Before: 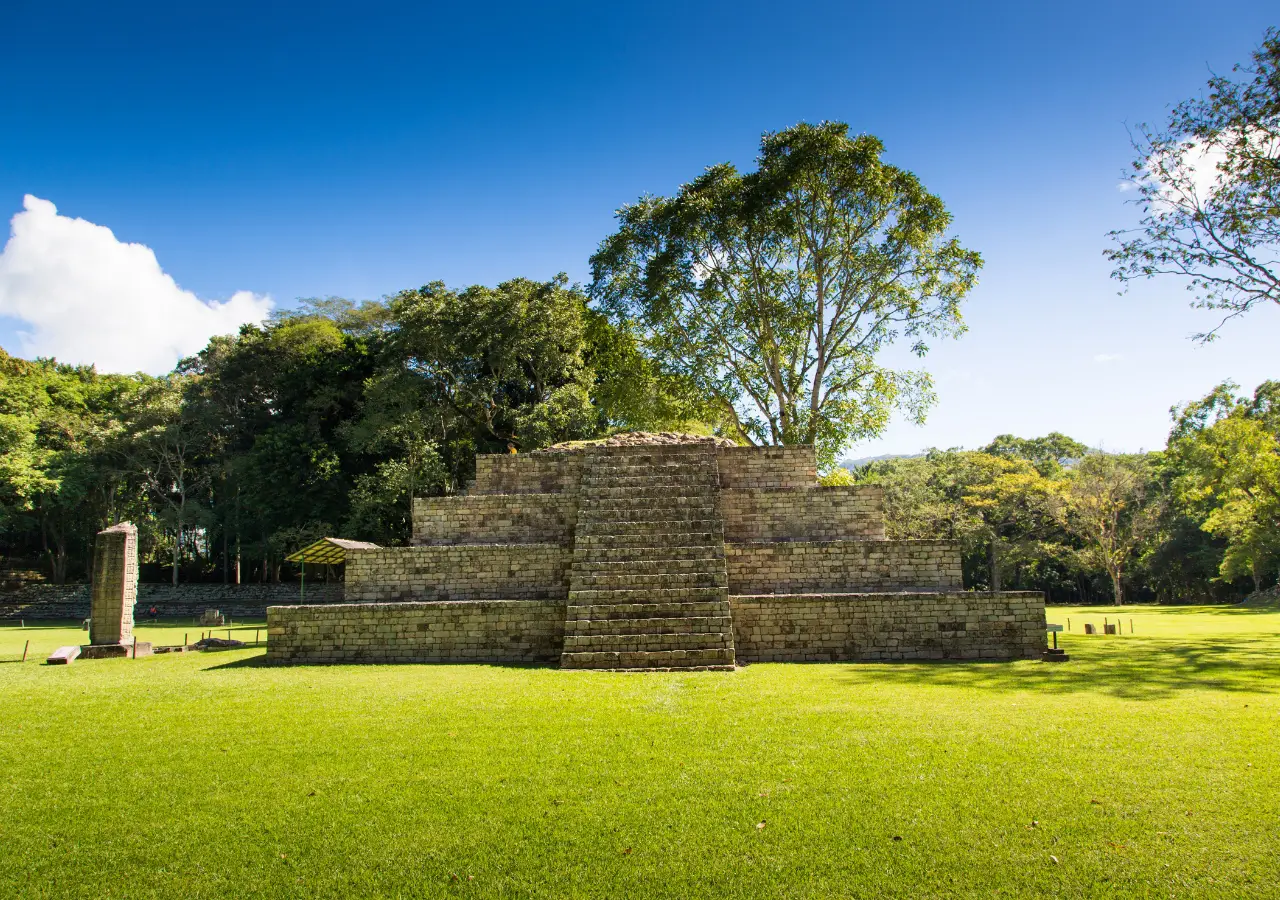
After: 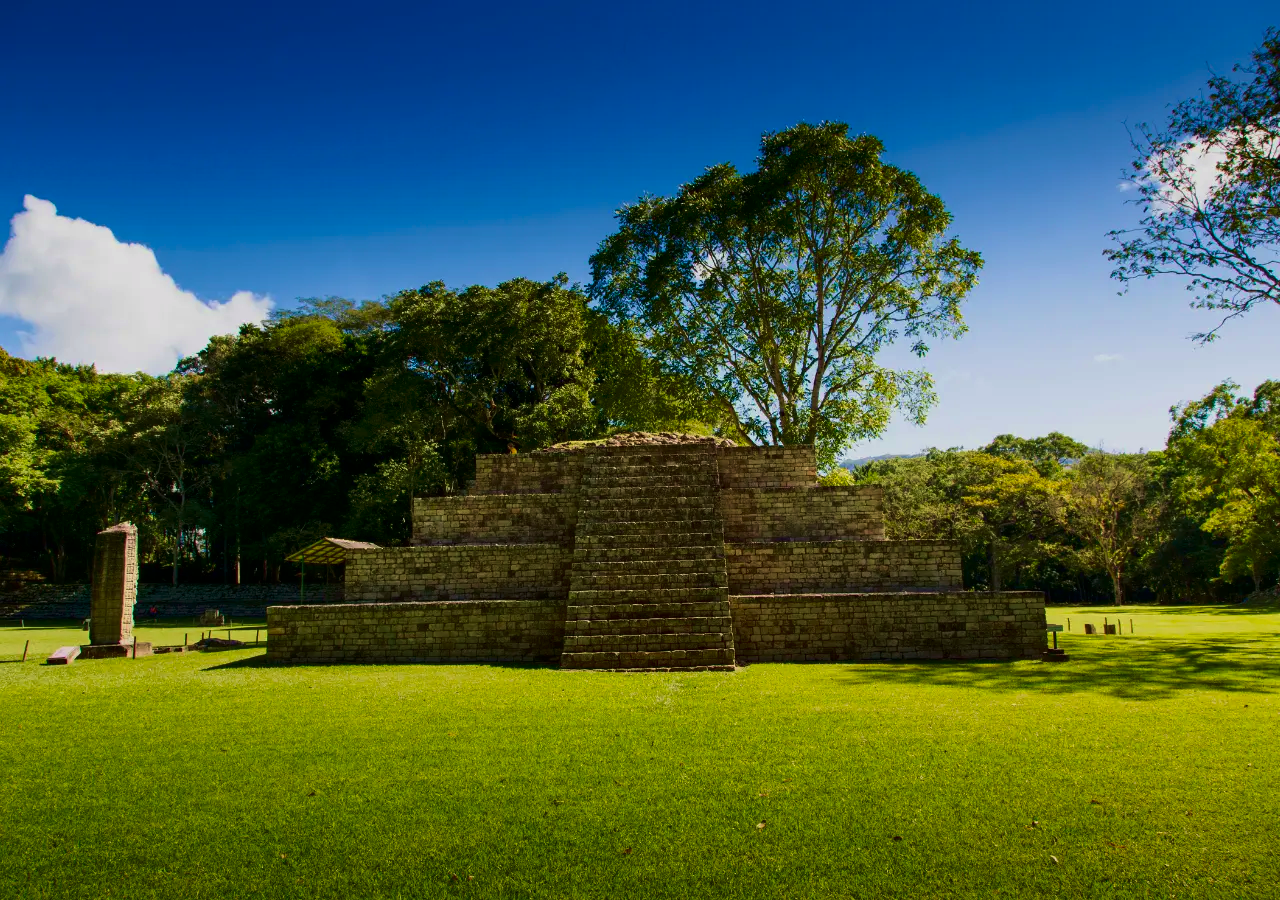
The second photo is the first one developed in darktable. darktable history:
velvia: strength 50%
contrast brightness saturation: brightness -0.25, saturation 0.2
exposure: exposure -0.293 EV, compensate highlight preservation false
